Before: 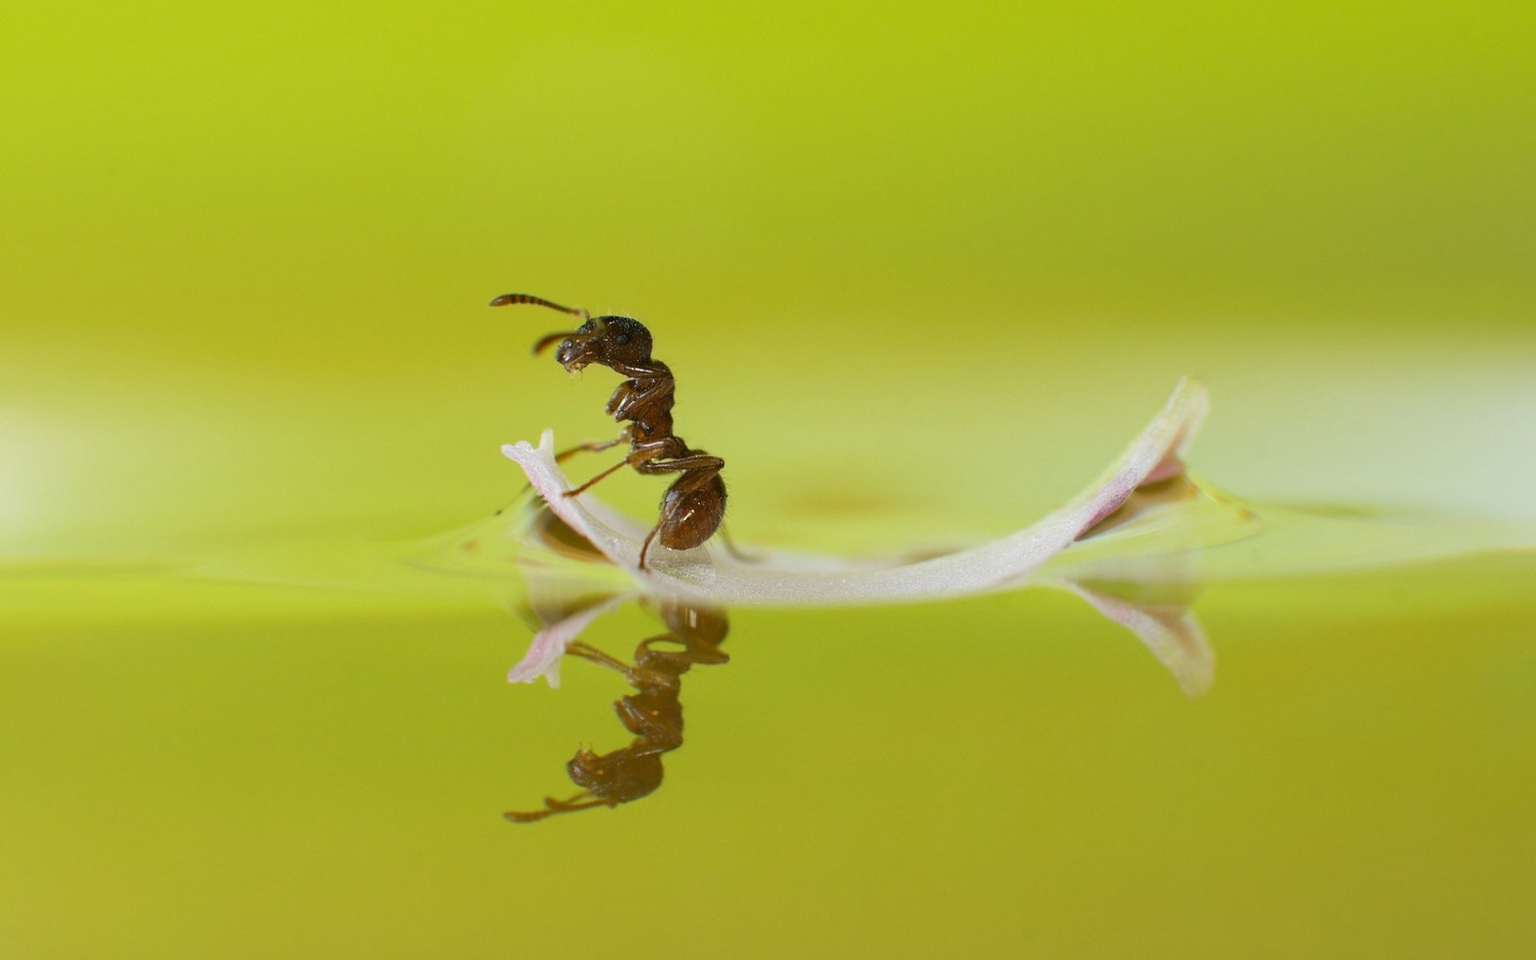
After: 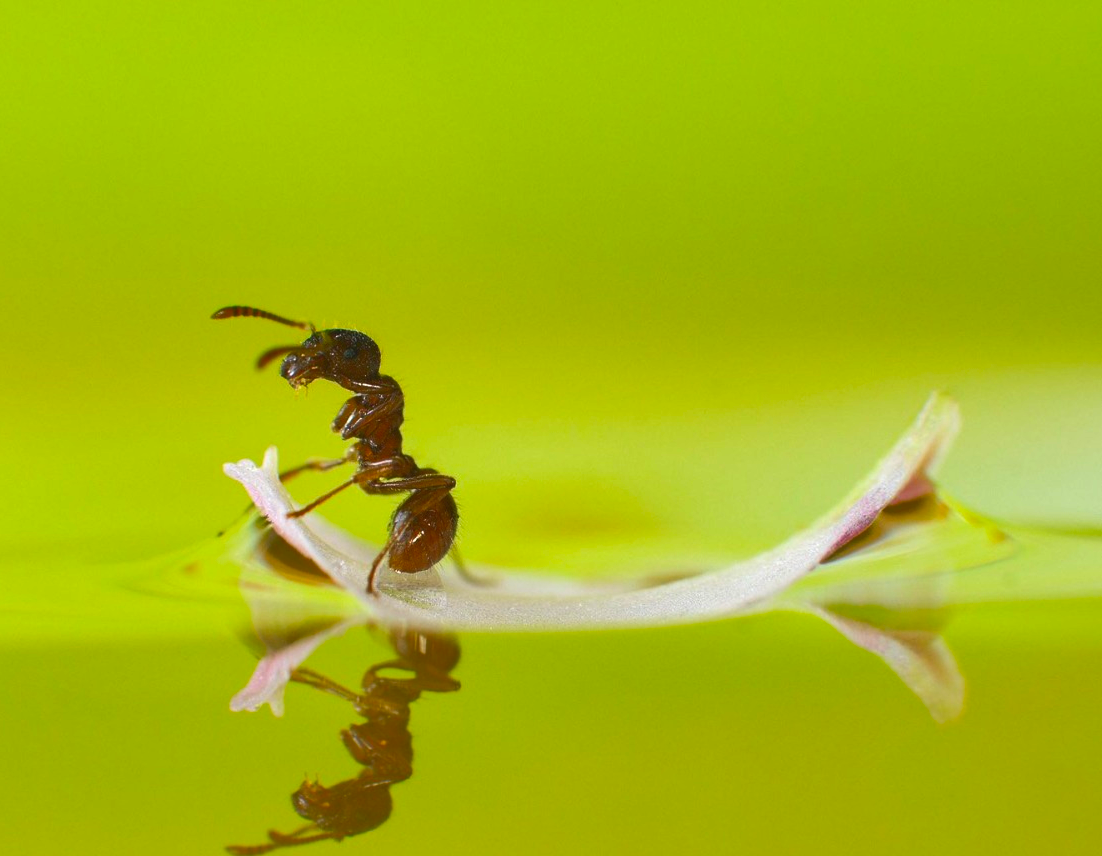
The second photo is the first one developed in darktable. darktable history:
tone equalizer: -8 EV -0.714 EV, -7 EV -0.682 EV, -6 EV -0.583 EV, -5 EV -0.376 EV, -3 EV 0.373 EV, -2 EV 0.6 EV, -1 EV 0.679 EV, +0 EV 0.73 EV, smoothing diameter 24.8%, edges refinement/feathering 12.93, preserve details guided filter
shadows and highlights: radius 135.91, soften with gaussian
crop: left 18.7%, right 12.386%, bottom 14.309%
contrast brightness saturation: contrast -0.209, saturation 0.189
